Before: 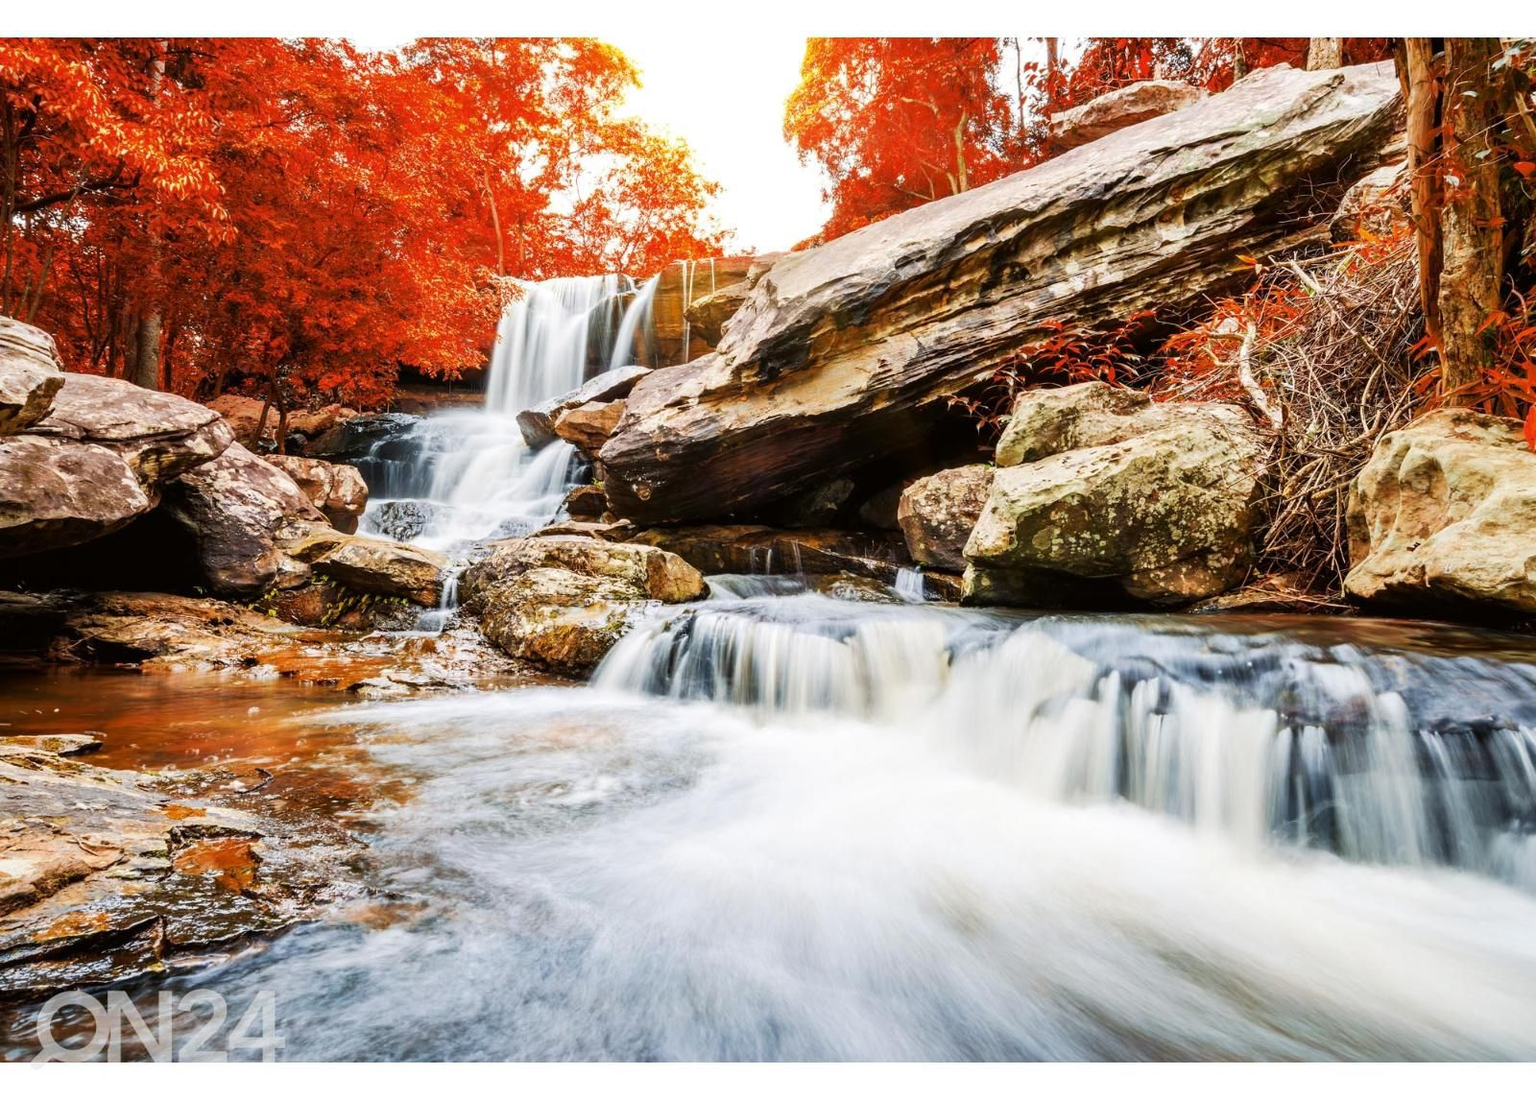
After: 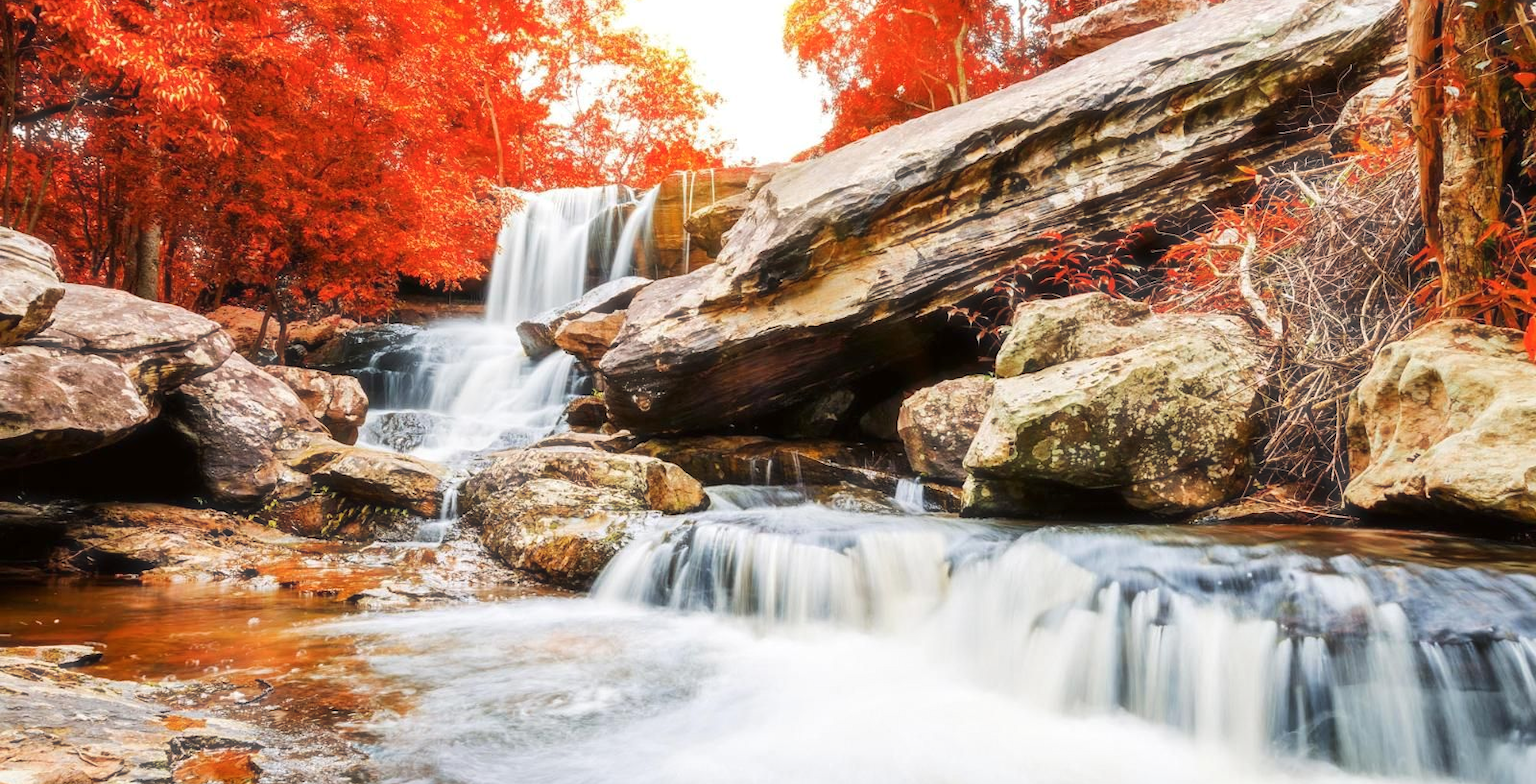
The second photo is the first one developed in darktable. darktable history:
color balance rgb: perceptual saturation grading › global saturation 0.334%, perceptual brilliance grading › mid-tones 9.121%, perceptual brilliance grading › shadows 15.485%
crop and rotate: top 8.13%, bottom 20.501%
haze removal: strength -0.111, compatibility mode true, adaptive false
